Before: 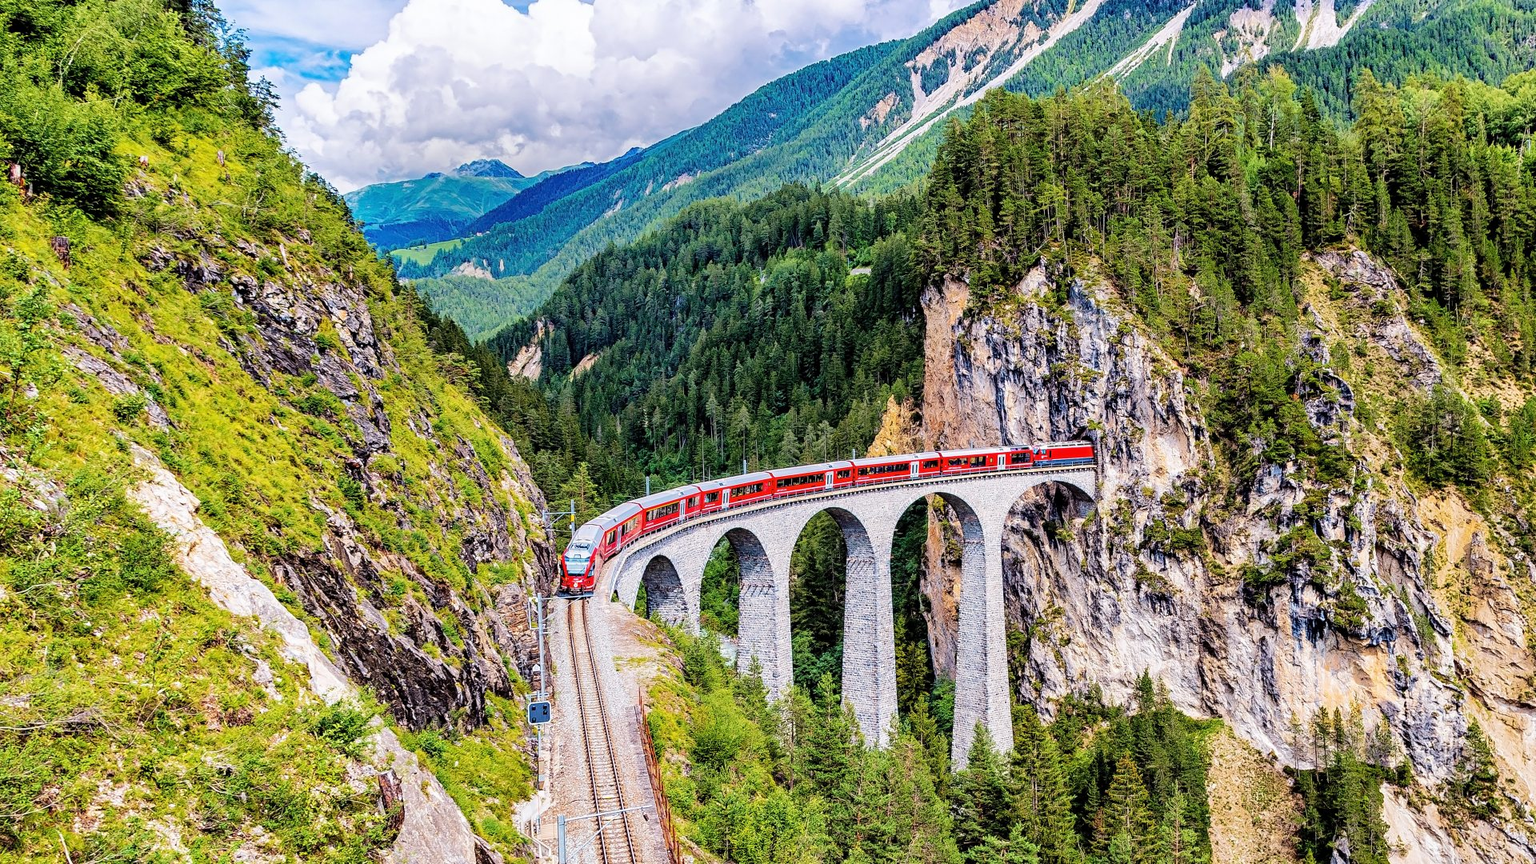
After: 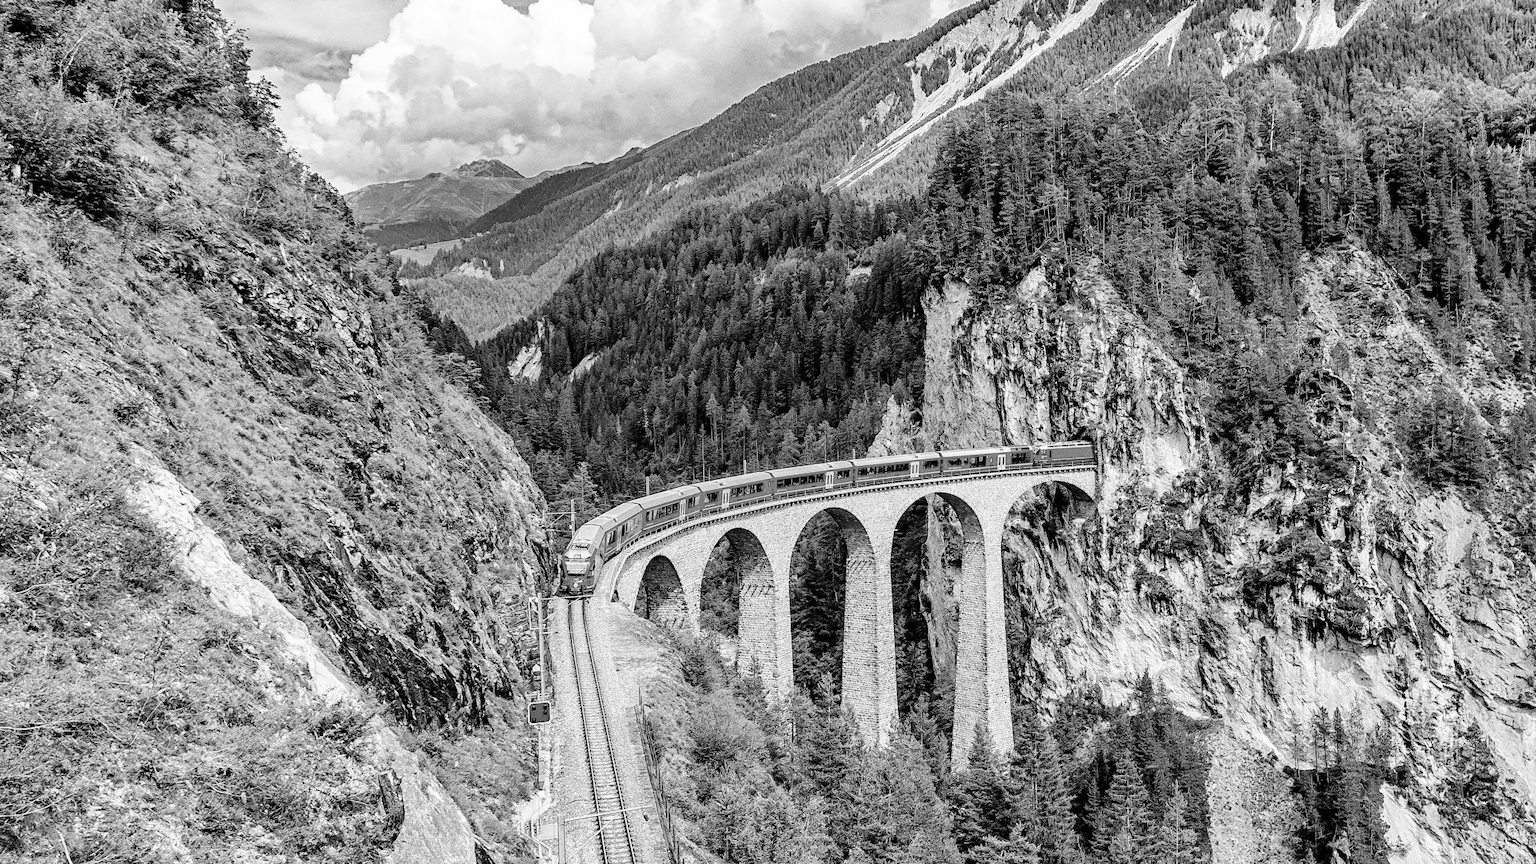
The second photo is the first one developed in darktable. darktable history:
velvia: strength 15%
grain: on, module defaults
white balance: red 1.05, blue 1.072
color balance: mode lift, gamma, gain (sRGB), lift [1, 0.99, 1.01, 0.992], gamma [1, 1.037, 0.974, 0.963]
monochrome: on, module defaults
